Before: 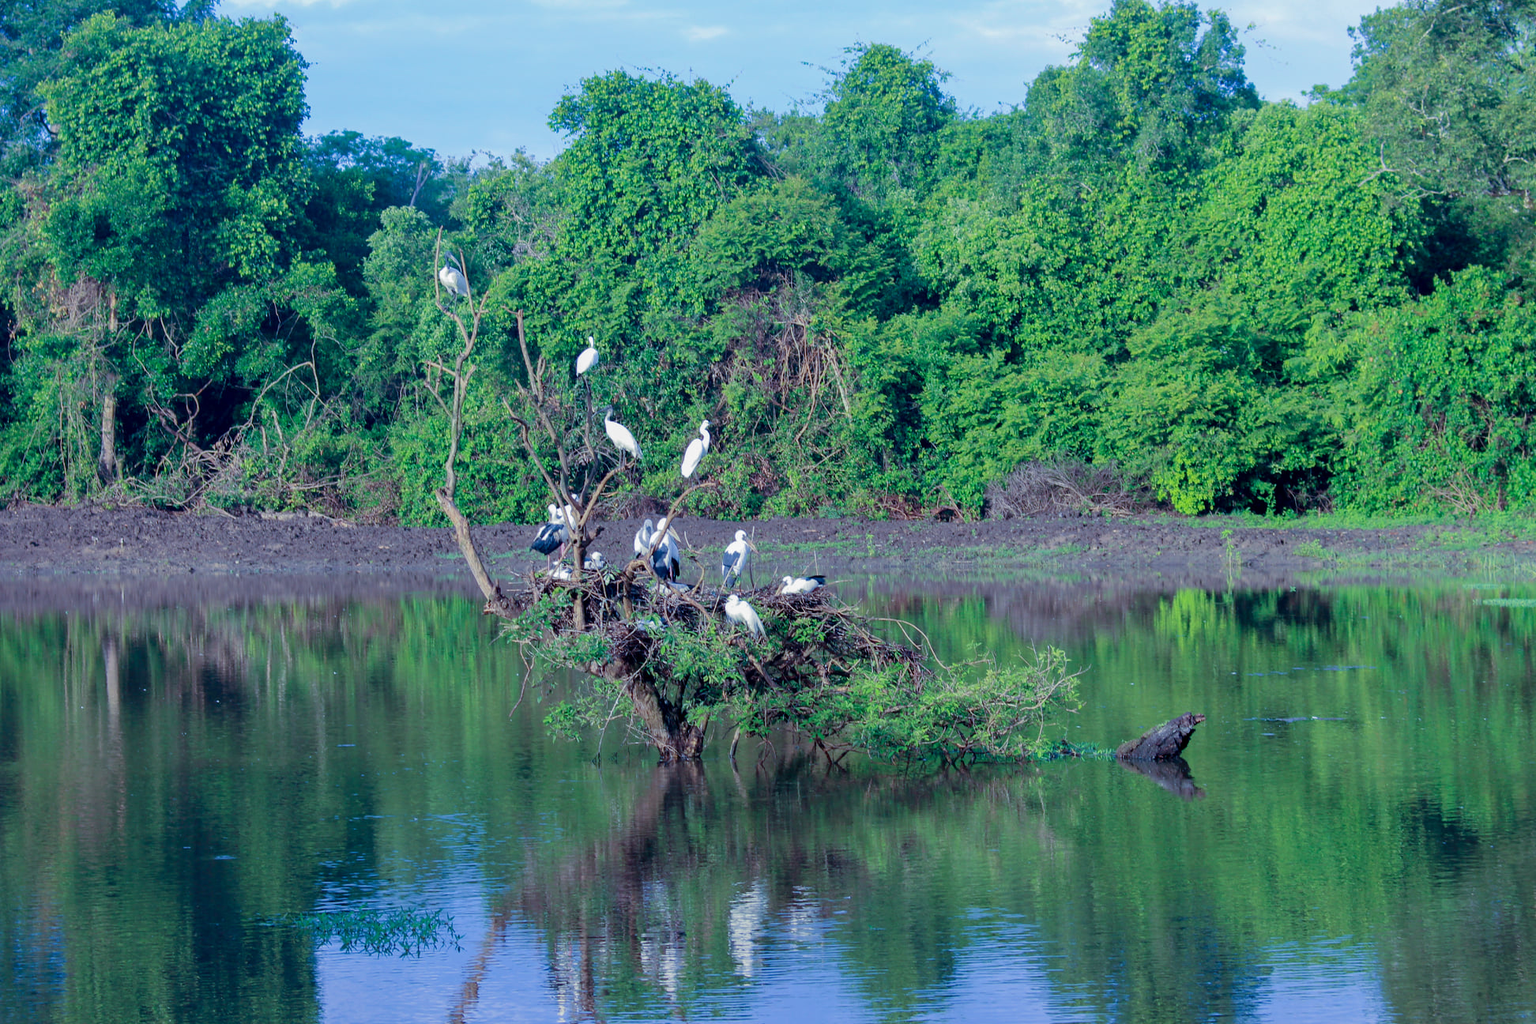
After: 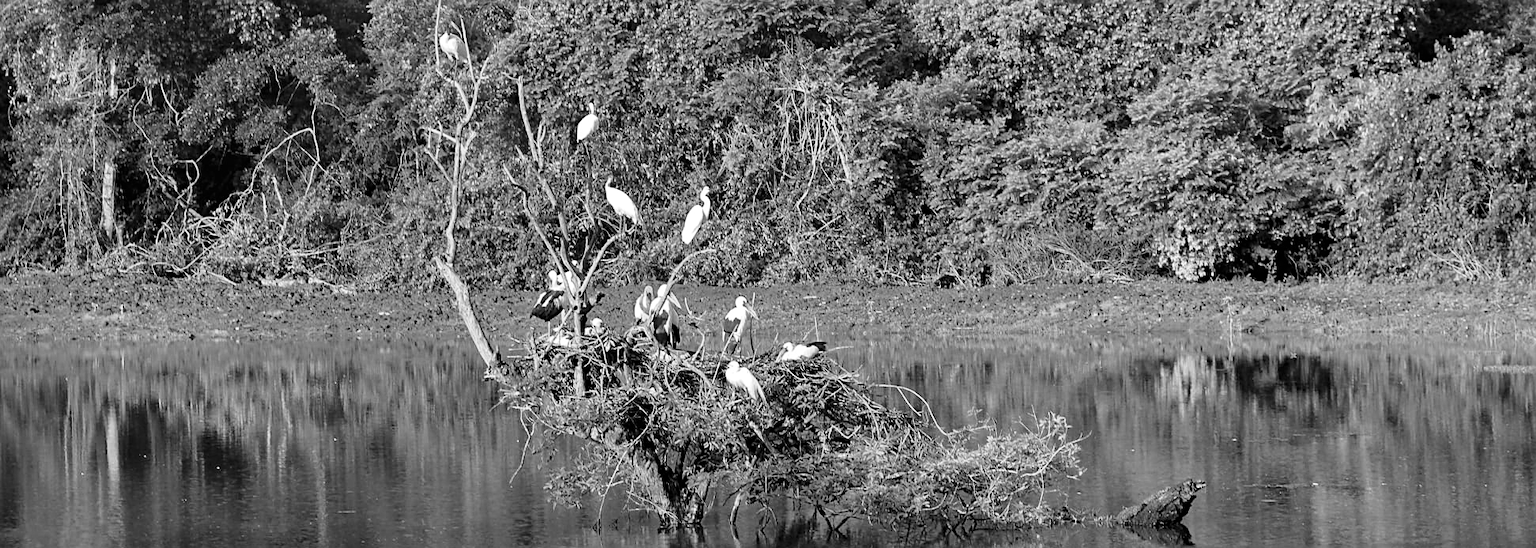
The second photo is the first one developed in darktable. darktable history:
sharpen: on, module defaults
crop and rotate: top 22.894%, bottom 23.526%
color zones: curves: ch0 [(0.002, 0.593) (0.143, 0.417) (0.285, 0.541) (0.455, 0.289) (0.608, 0.327) (0.727, 0.283) (0.869, 0.571) (1, 0.603)]; ch1 [(0, 0) (0.143, 0) (0.286, 0) (0.429, 0) (0.571, 0) (0.714, 0) (0.857, 0)]
exposure: compensate highlight preservation false
haze removal: compatibility mode true, adaptive false
base curve: curves: ch0 [(0, 0) (0.028, 0.03) (0.121, 0.232) (0.46, 0.748) (0.859, 0.968) (1, 1)], preserve colors none
shadows and highlights: radius 334.38, shadows 65.11, highlights 4.46, compress 87.43%, soften with gaussian
